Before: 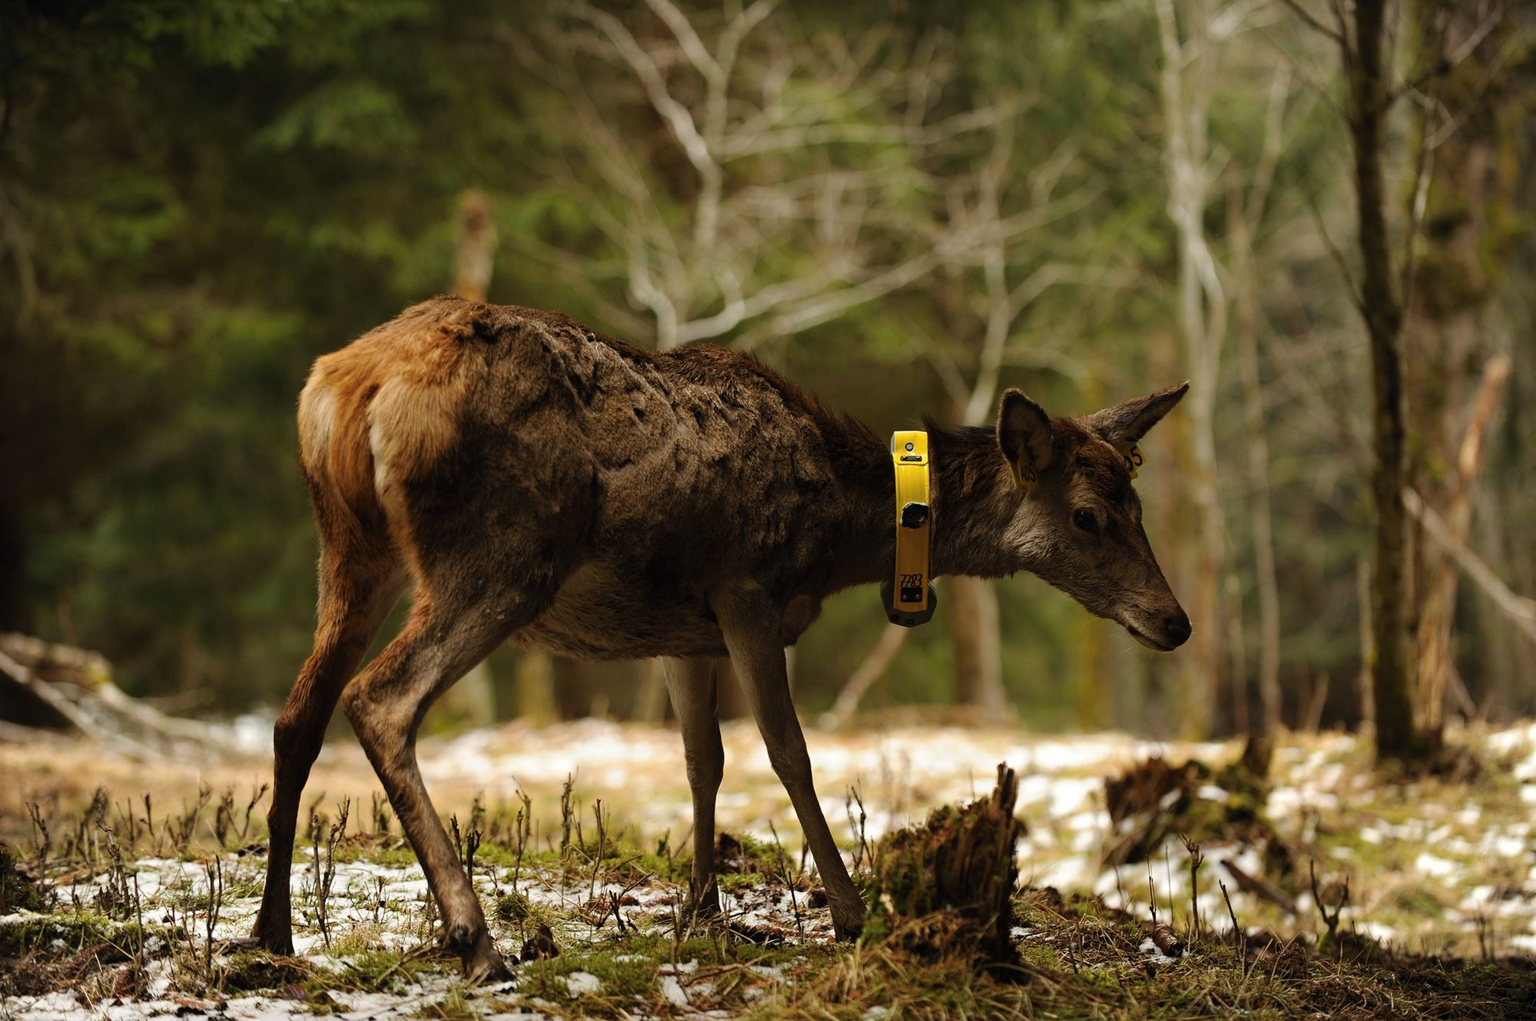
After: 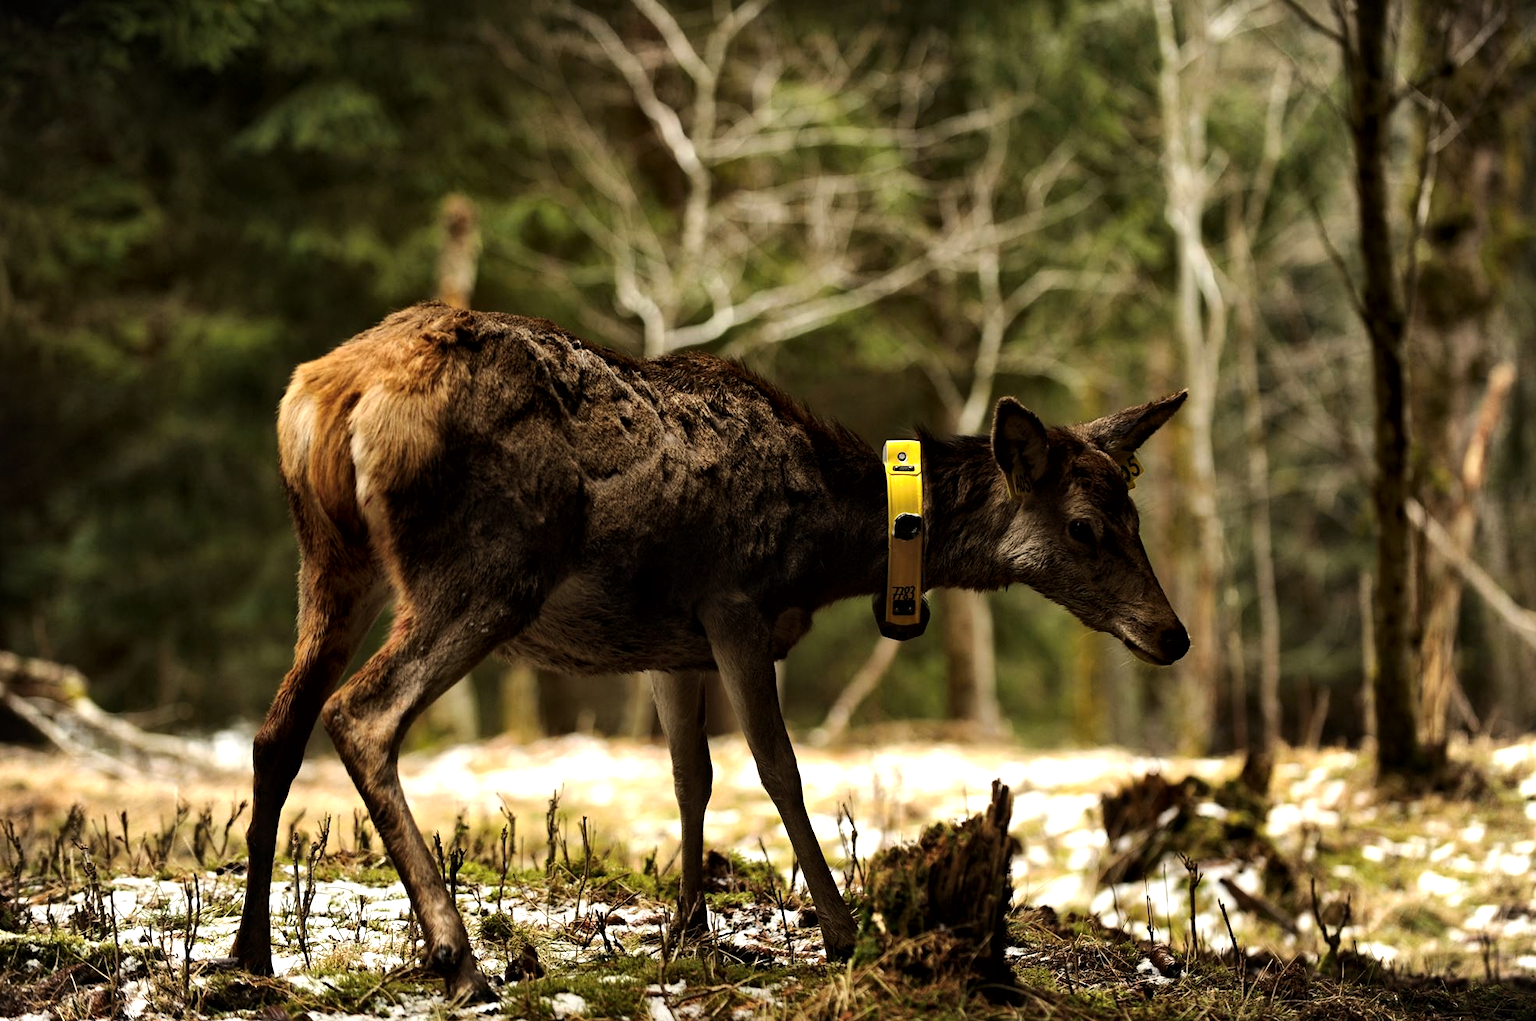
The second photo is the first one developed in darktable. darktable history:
local contrast: mode bilateral grid, contrast 20, coarseness 50, detail 140%, midtone range 0.2
crop: left 1.743%, right 0.268%, bottom 2.011%
tone equalizer: -8 EV -0.75 EV, -7 EV -0.7 EV, -6 EV -0.6 EV, -5 EV -0.4 EV, -3 EV 0.4 EV, -2 EV 0.6 EV, -1 EV 0.7 EV, +0 EV 0.75 EV, edges refinement/feathering 500, mask exposure compensation -1.57 EV, preserve details no
